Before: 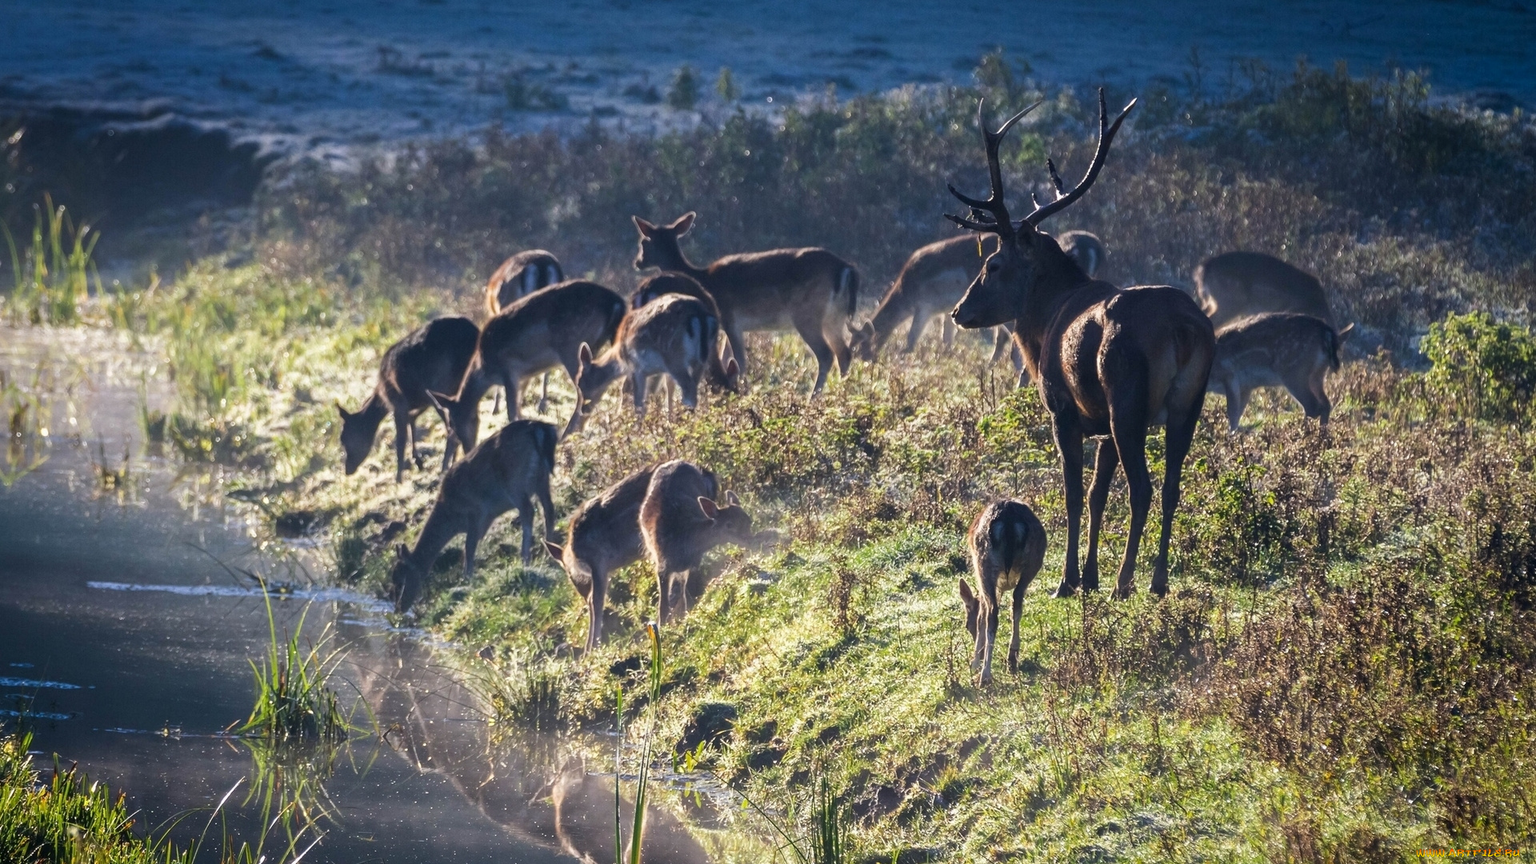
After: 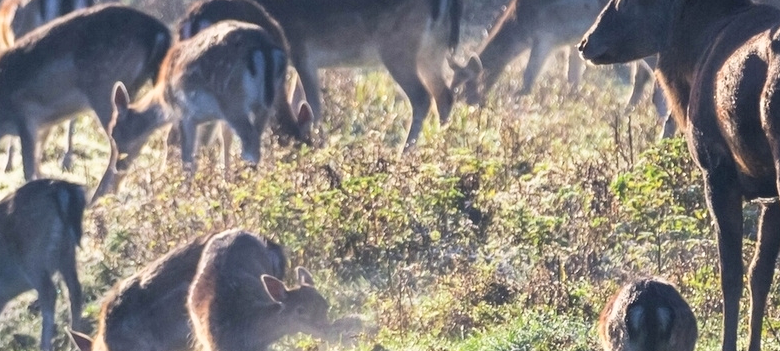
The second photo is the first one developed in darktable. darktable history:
contrast brightness saturation: contrast 0.141, brightness 0.226
crop: left 31.866%, top 32.129%, right 27.472%, bottom 35.331%
